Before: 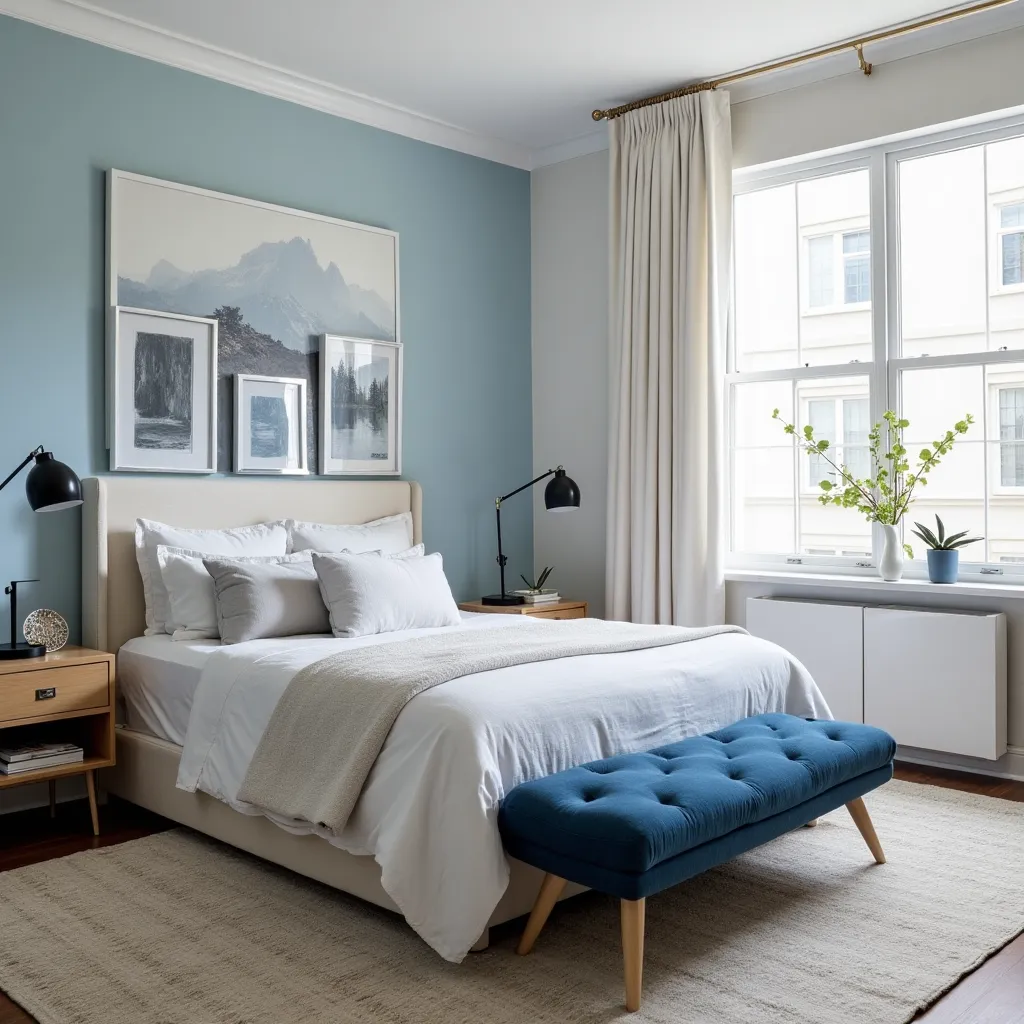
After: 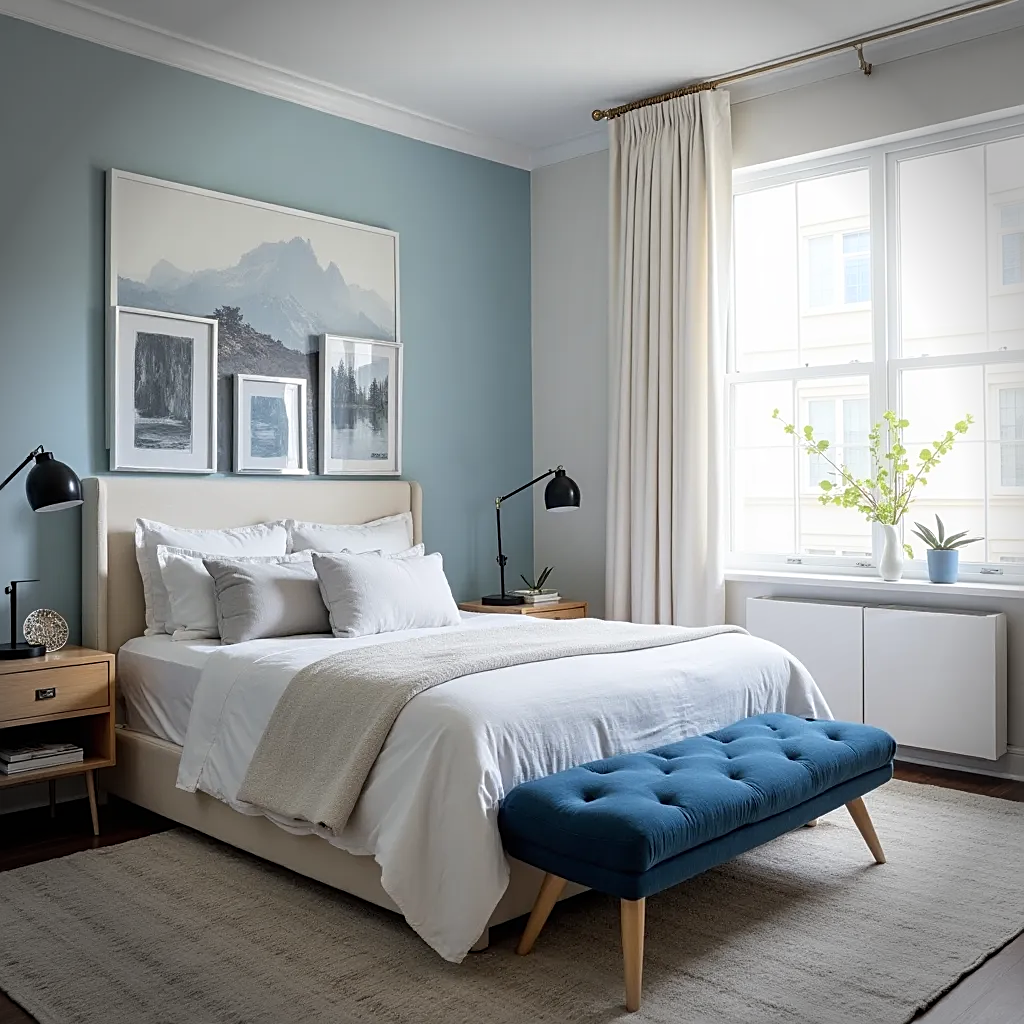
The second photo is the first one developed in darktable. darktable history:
vignetting: fall-off start 88.03%, fall-off radius 24.9%
bloom: size 13.65%, threshold 98.39%, strength 4.82%
sharpen: on, module defaults
